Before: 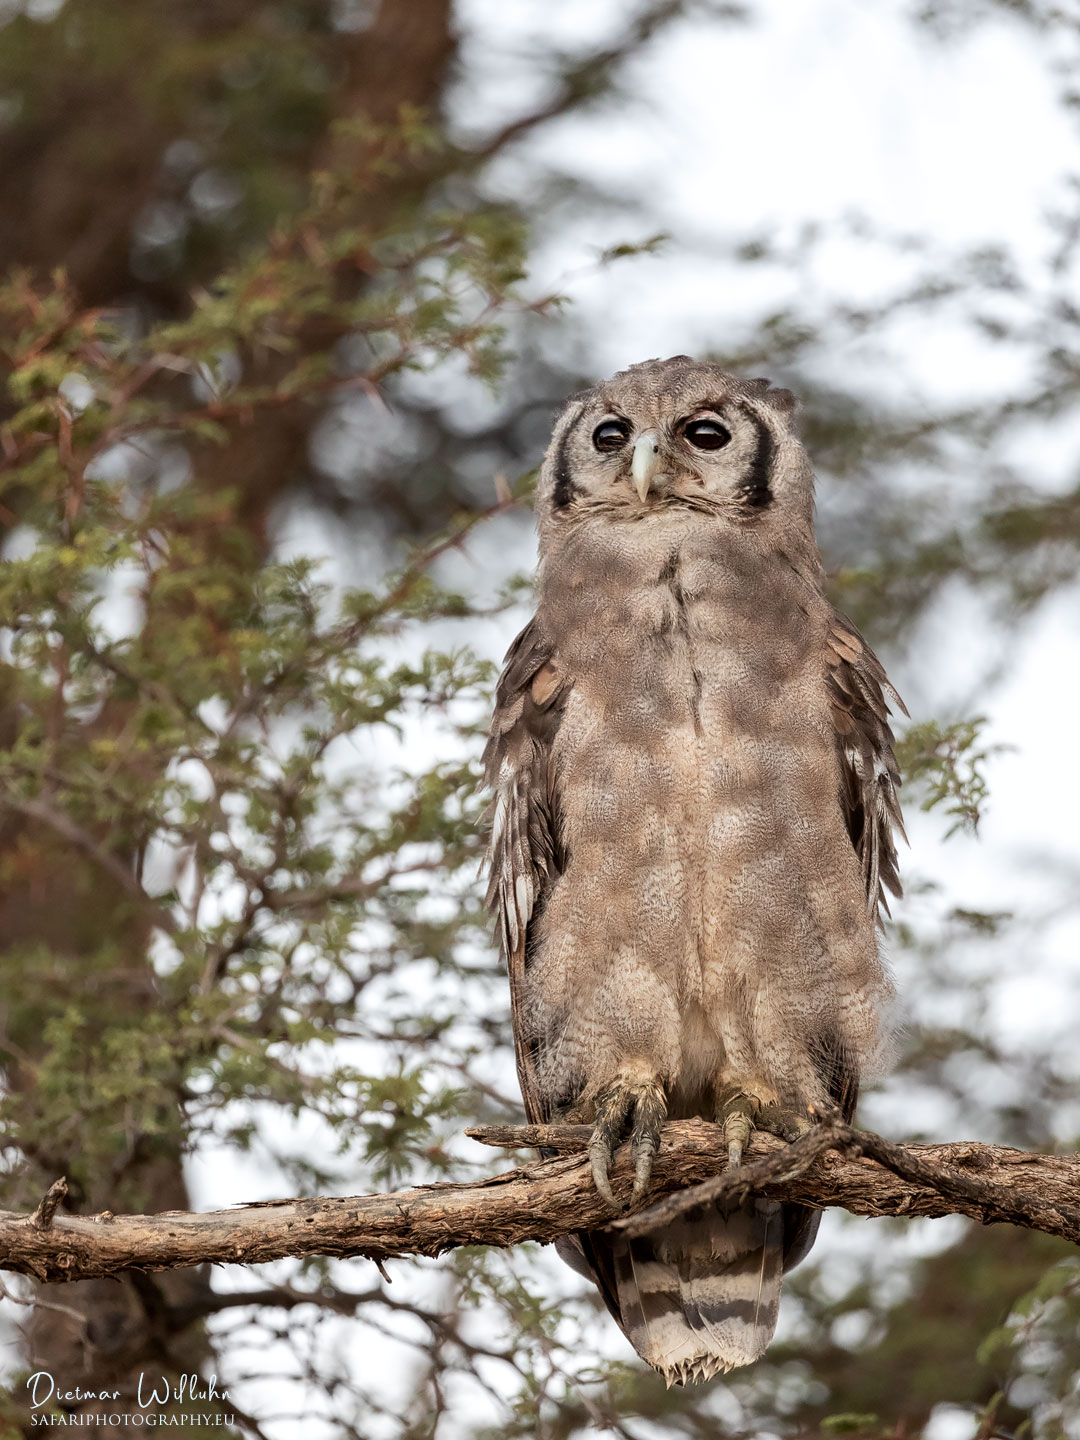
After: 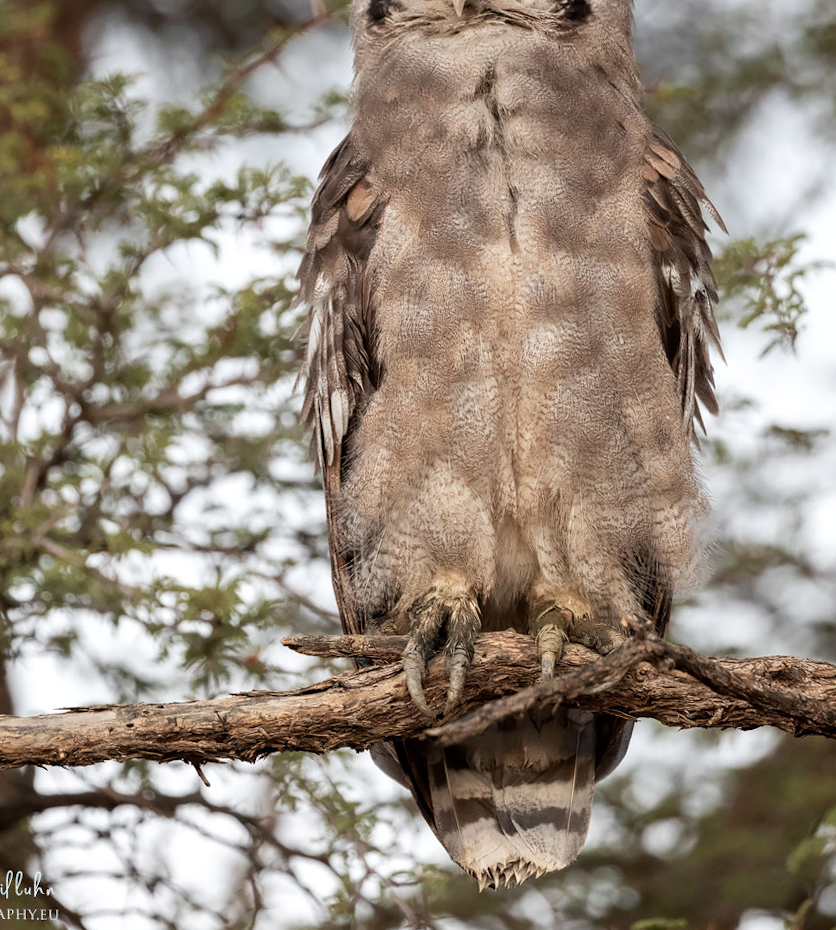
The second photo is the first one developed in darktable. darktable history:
crop and rotate: left 17.299%, top 35.115%, right 7.015%, bottom 1.024%
rotate and perspective: lens shift (vertical) 0.048, lens shift (horizontal) -0.024, automatic cropping off
